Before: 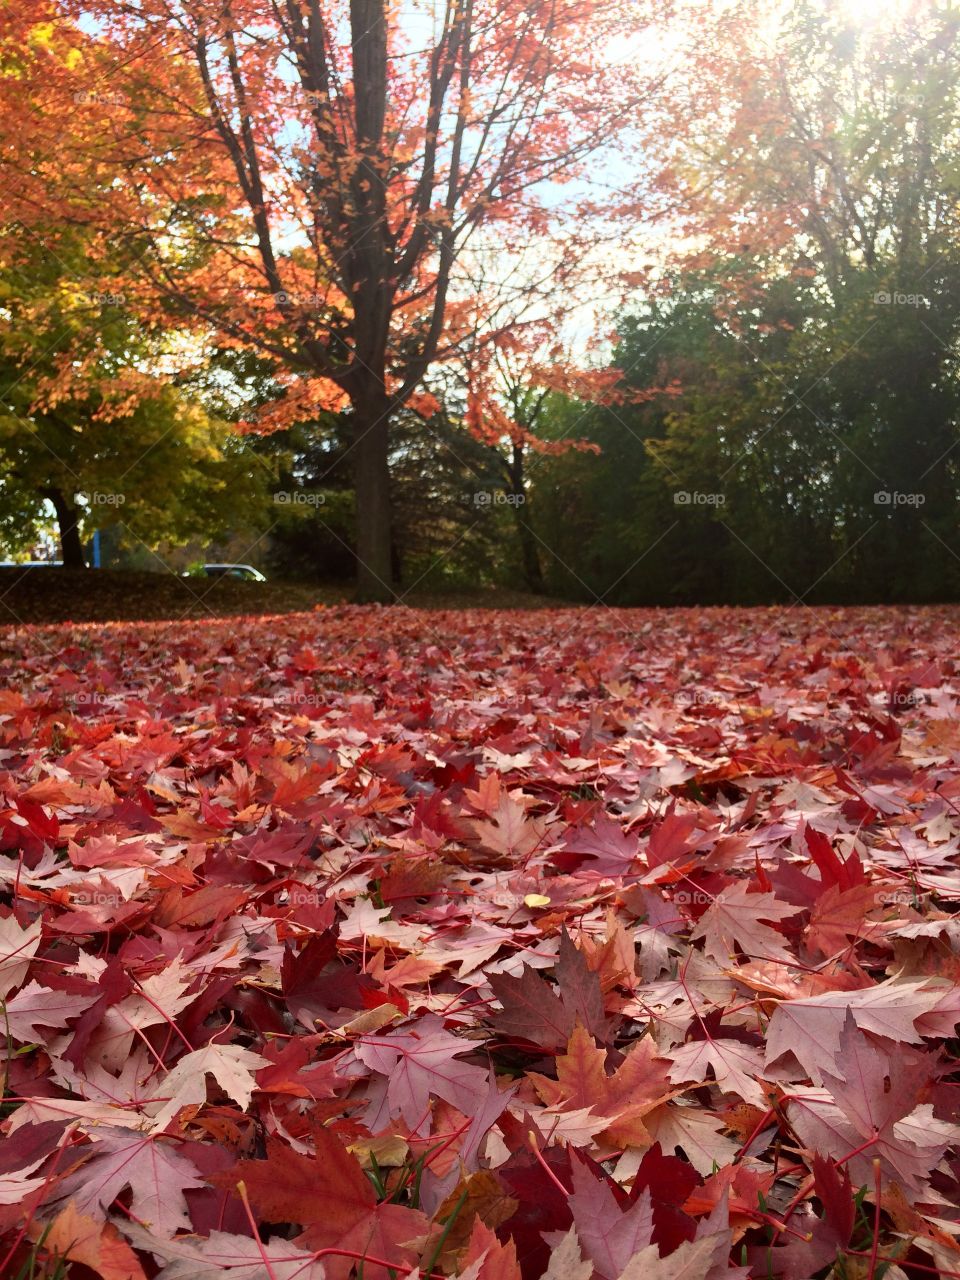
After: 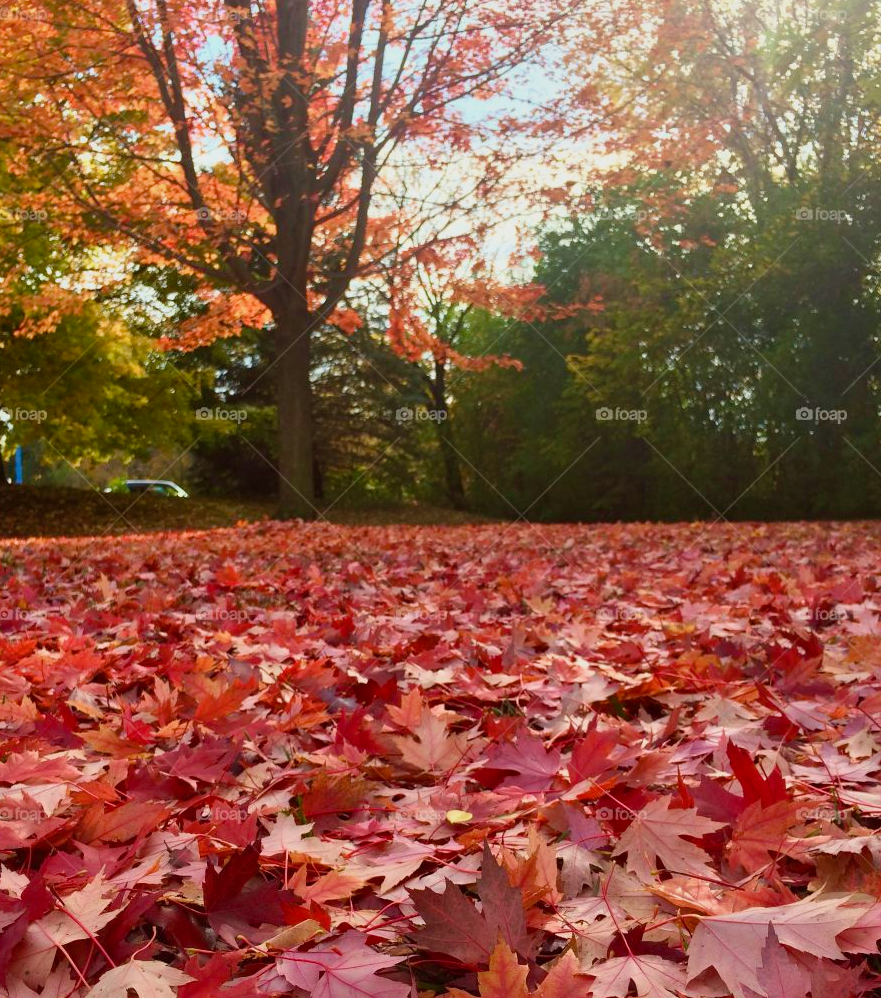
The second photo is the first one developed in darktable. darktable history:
shadows and highlights: soften with gaussian
crop: left 8.149%, top 6.62%, bottom 15.362%
color balance rgb: linear chroma grading › shadows 31.45%, linear chroma grading › global chroma -1.751%, linear chroma grading › mid-tones 4.222%, perceptual saturation grading › global saturation -0.111%, contrast -9.901%
velvia: on, module defaults
